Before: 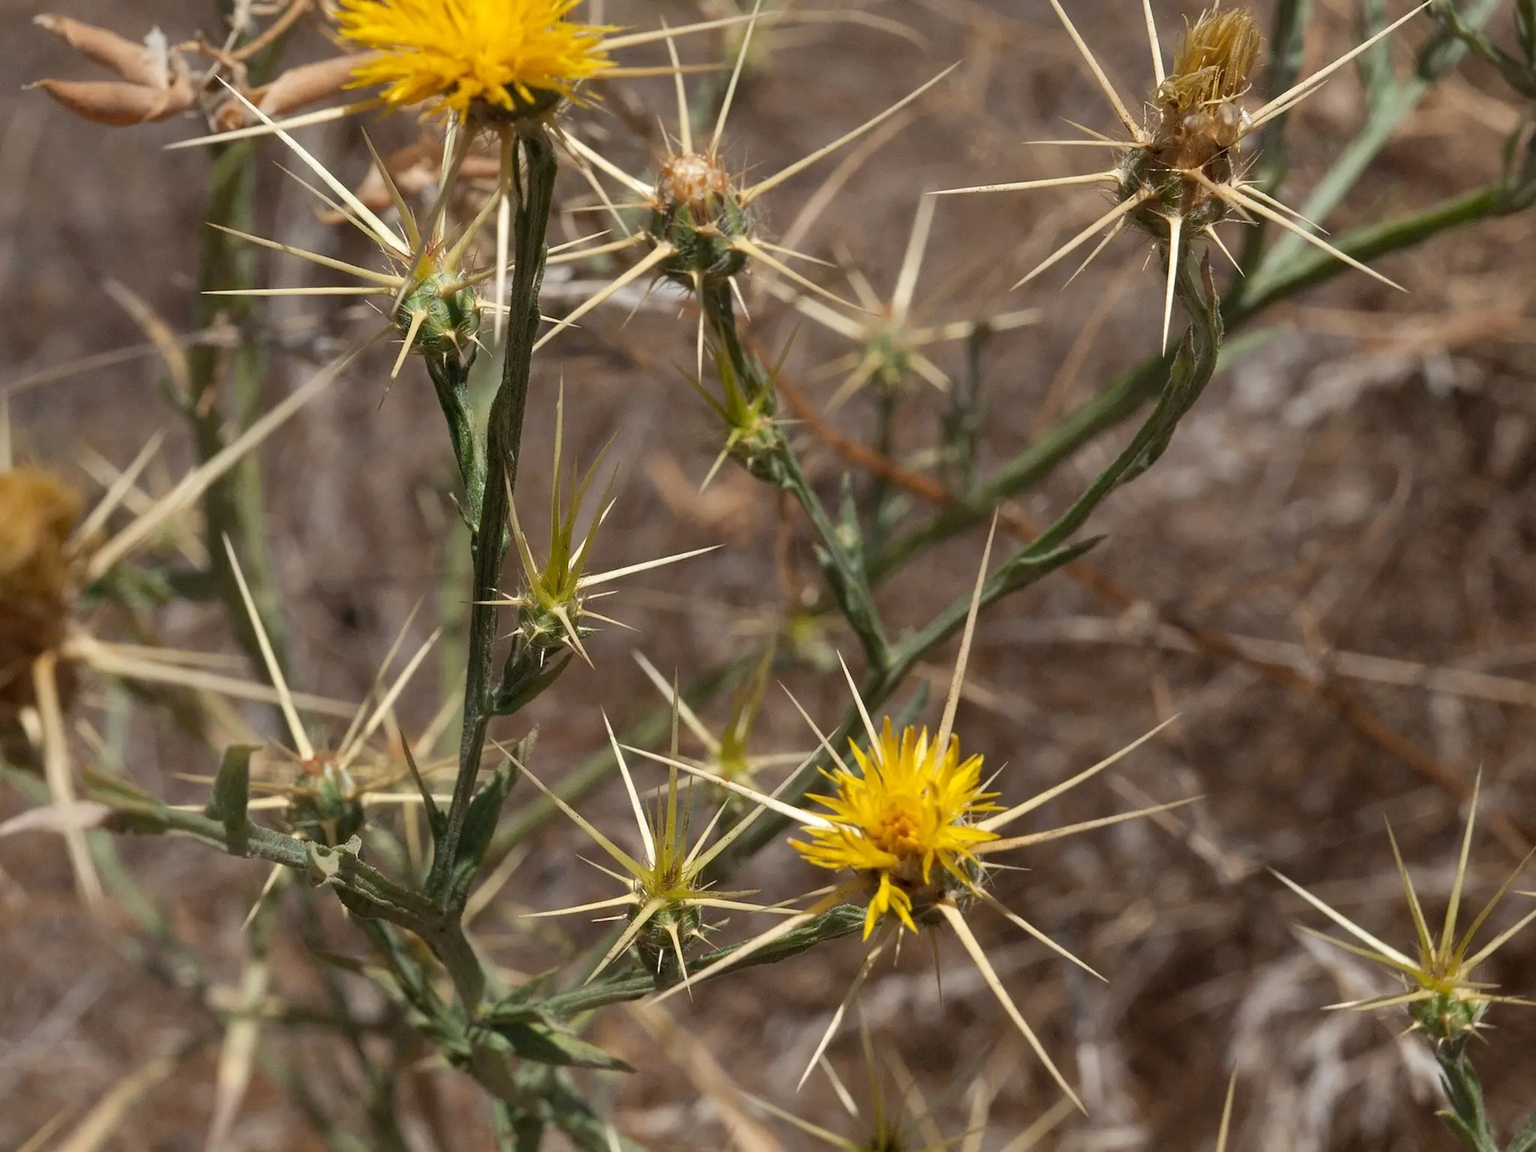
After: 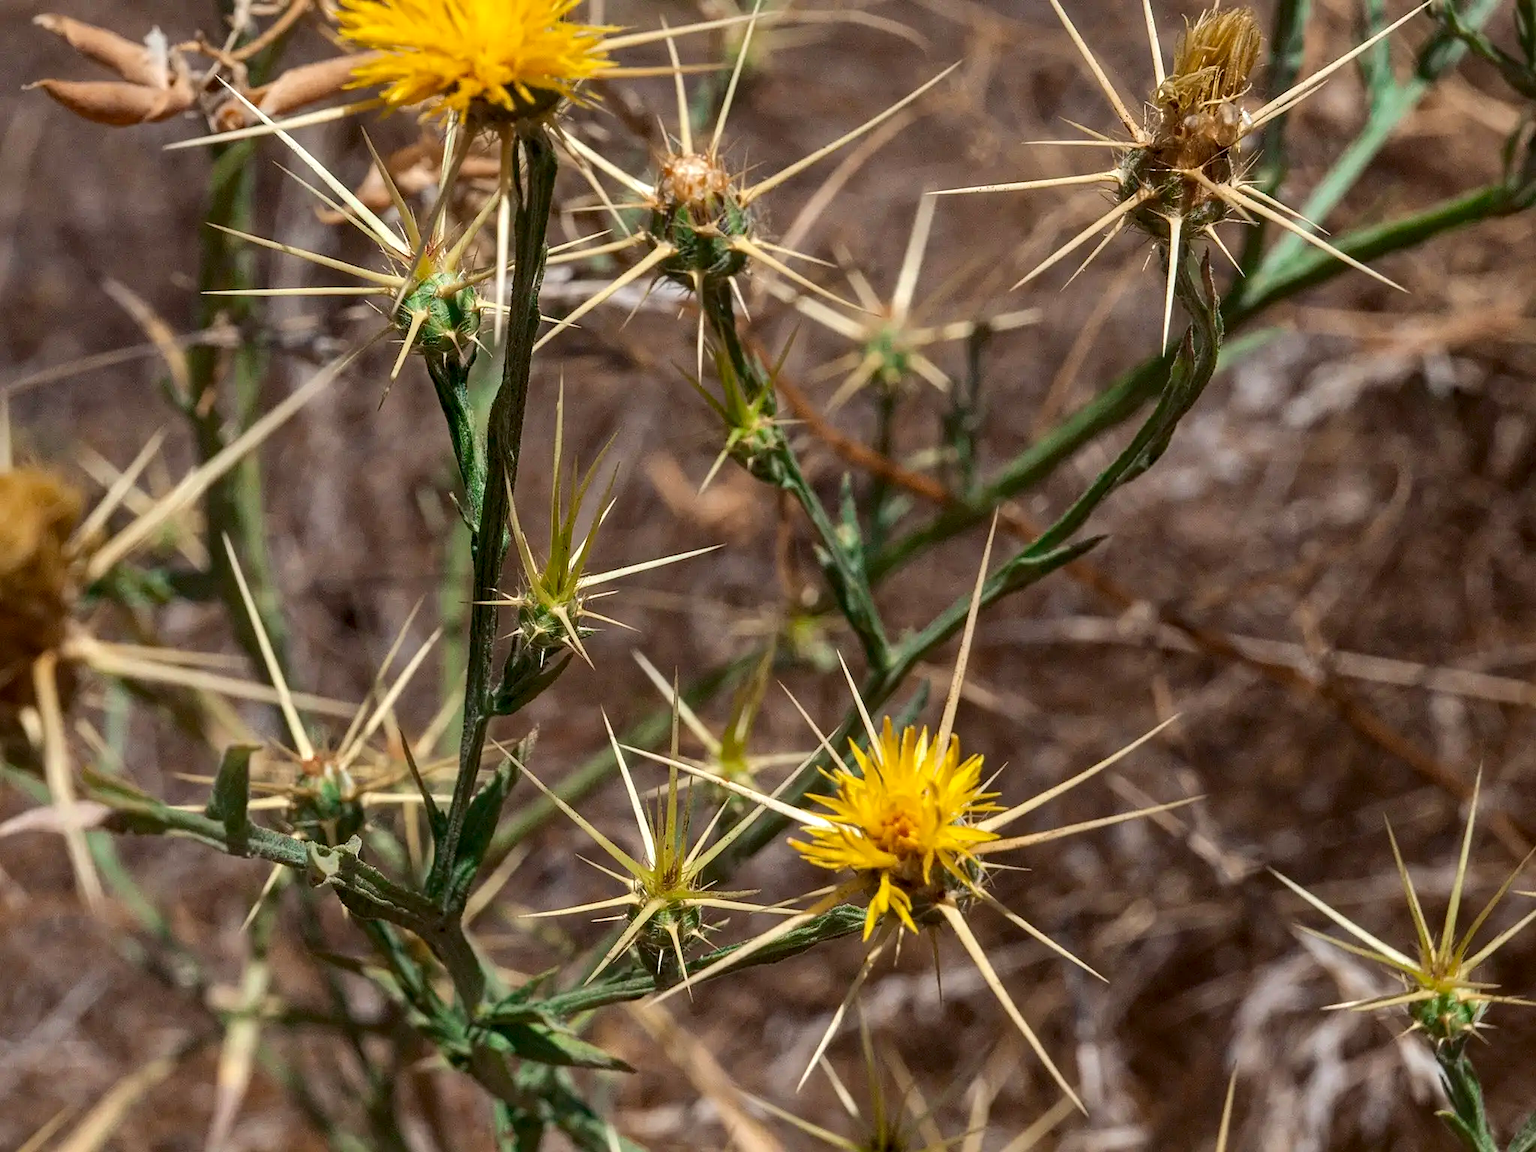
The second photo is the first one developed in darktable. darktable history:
local contrast: on, module defaults
haze removal: compatibility mode true, adaptive false
tone curve: curves: ch0 [(0, 0) (0.183, 0.152) (0.571, 0.594) (1, 1)]; ch1 [(0, 0) (0.394, 0.307) (0.5, 0.5) (0.586, 0.597) (0.625, 0.647) (1, 1)]; ch2 [(0, 0) (0.5, 0.5) (0.604, 0.616) (1, 1)], color space Lab, independent channels, preserve colors none
sharpen: amount 0.203
